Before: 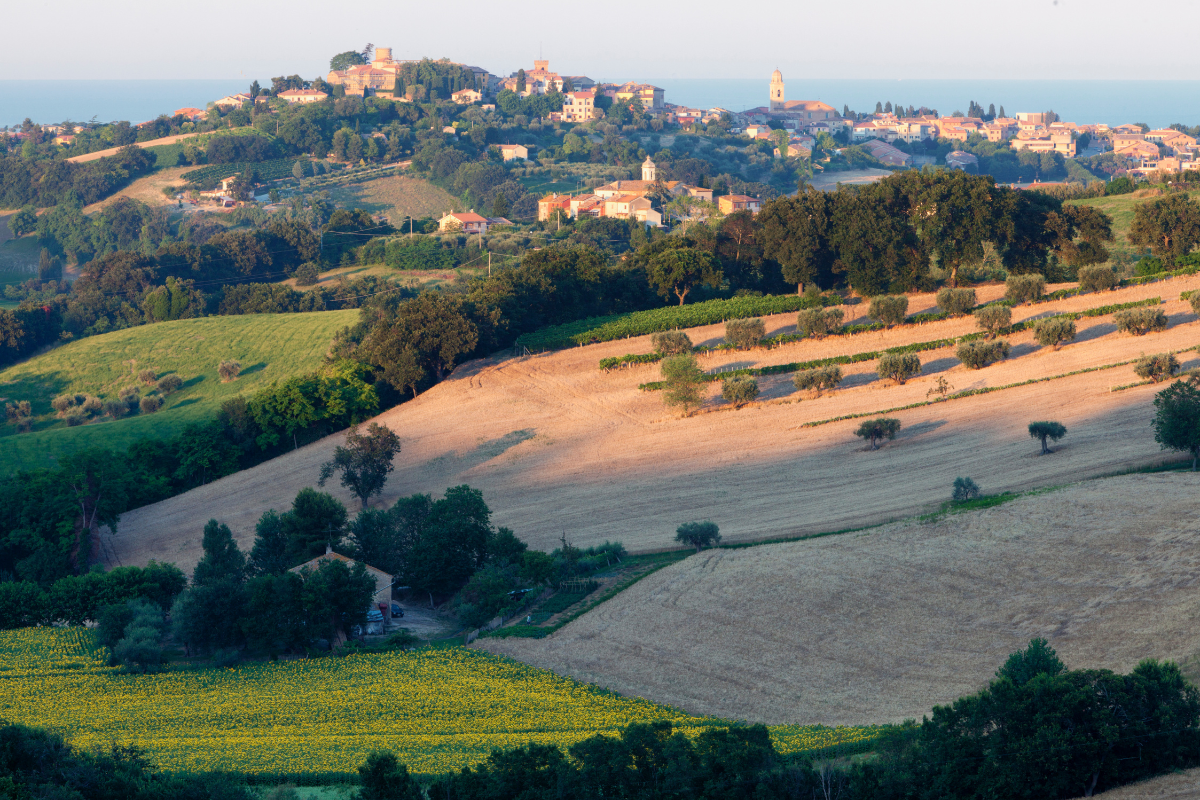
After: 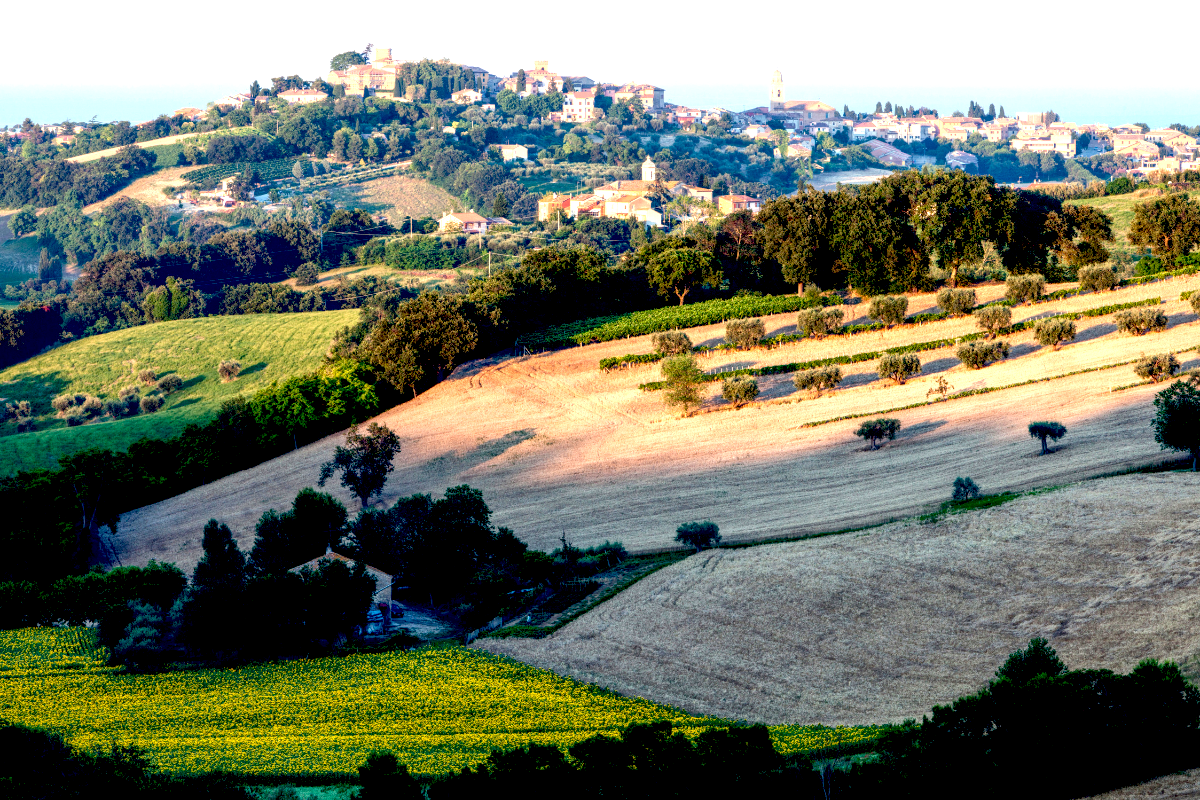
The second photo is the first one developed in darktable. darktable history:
local contrast: detail 150%
exposure: black level correction 0.035, exposure 0.9 EV, compensate highlight preservation false
